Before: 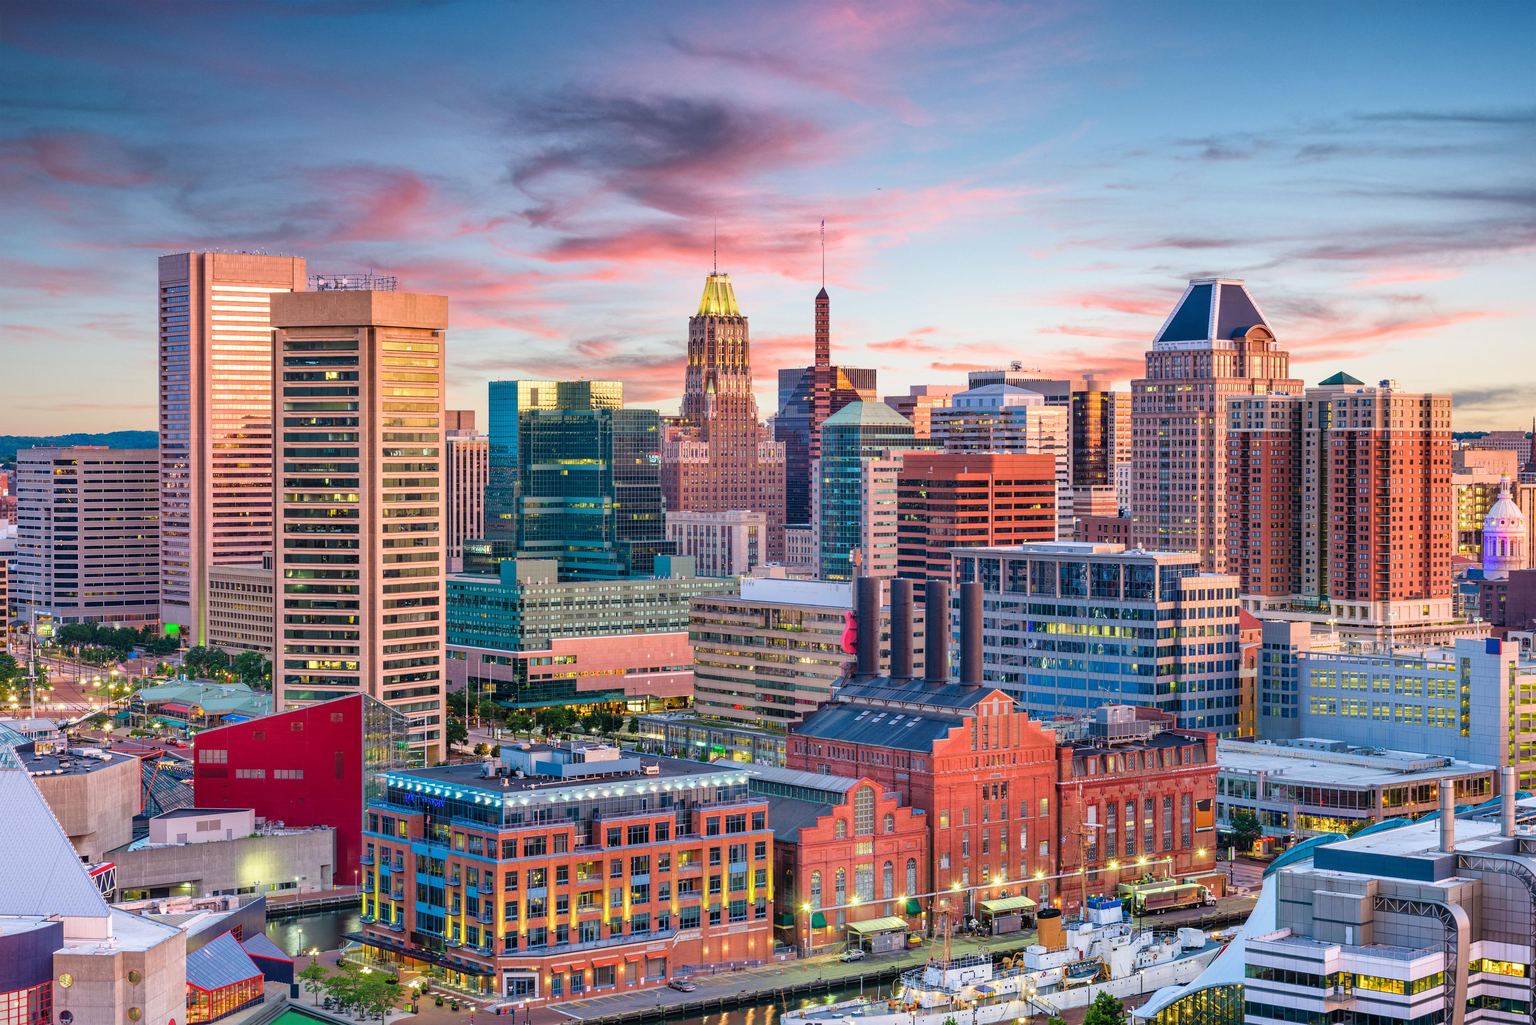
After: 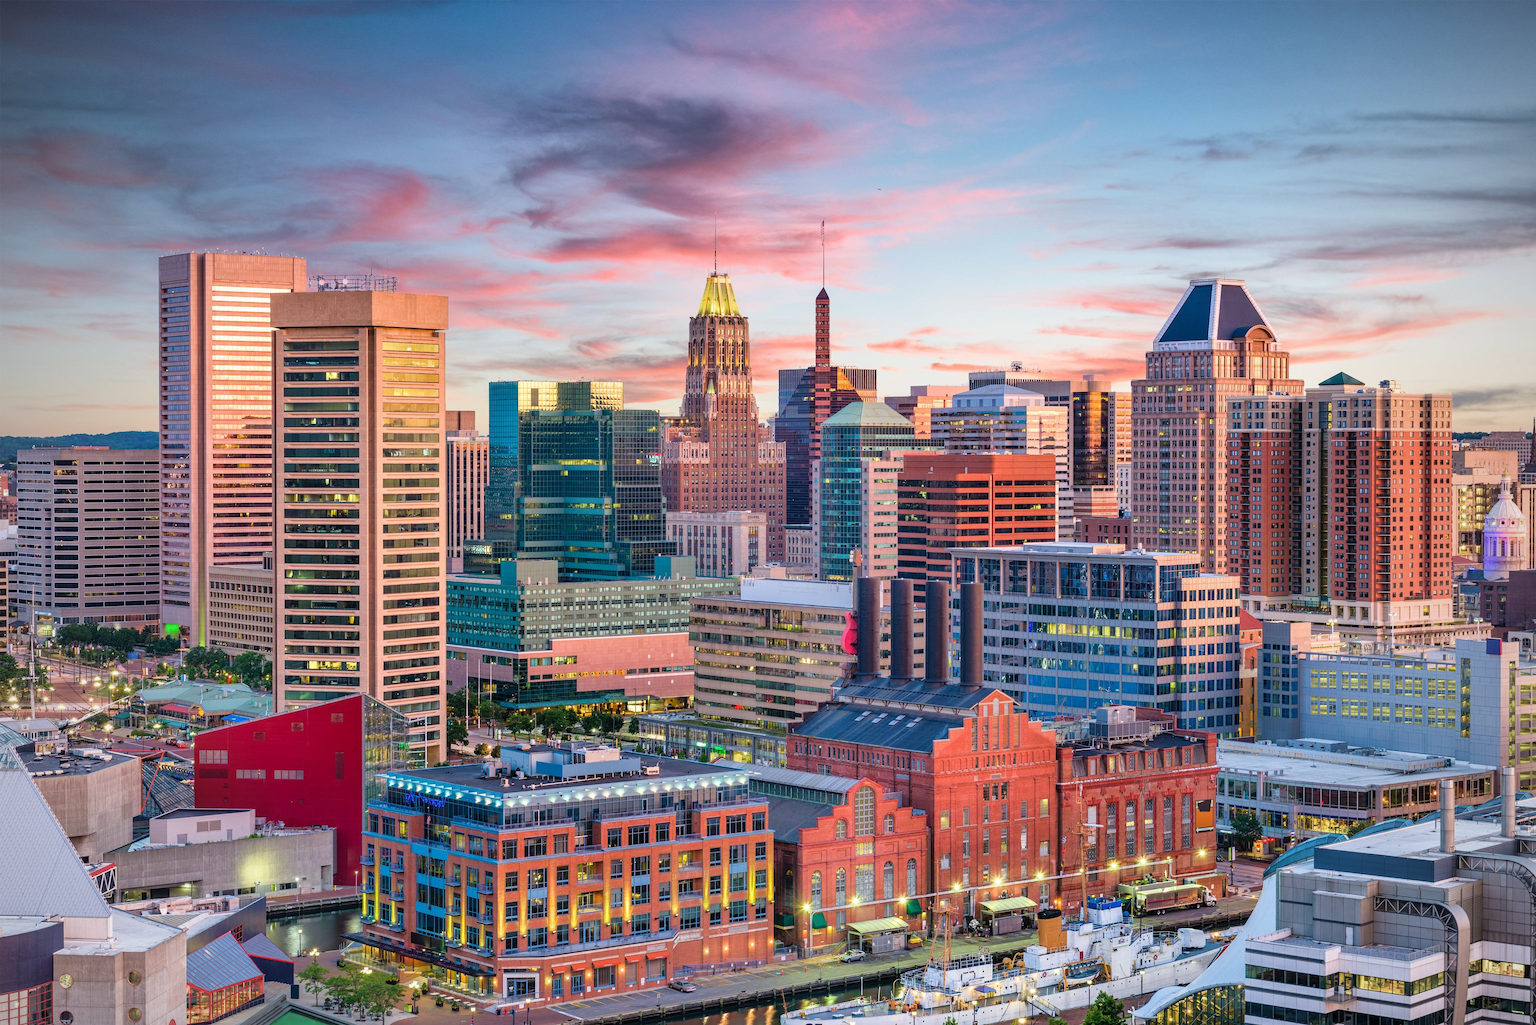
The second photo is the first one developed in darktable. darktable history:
vignetting: fall-off start 73.49%, brightness -0.285
